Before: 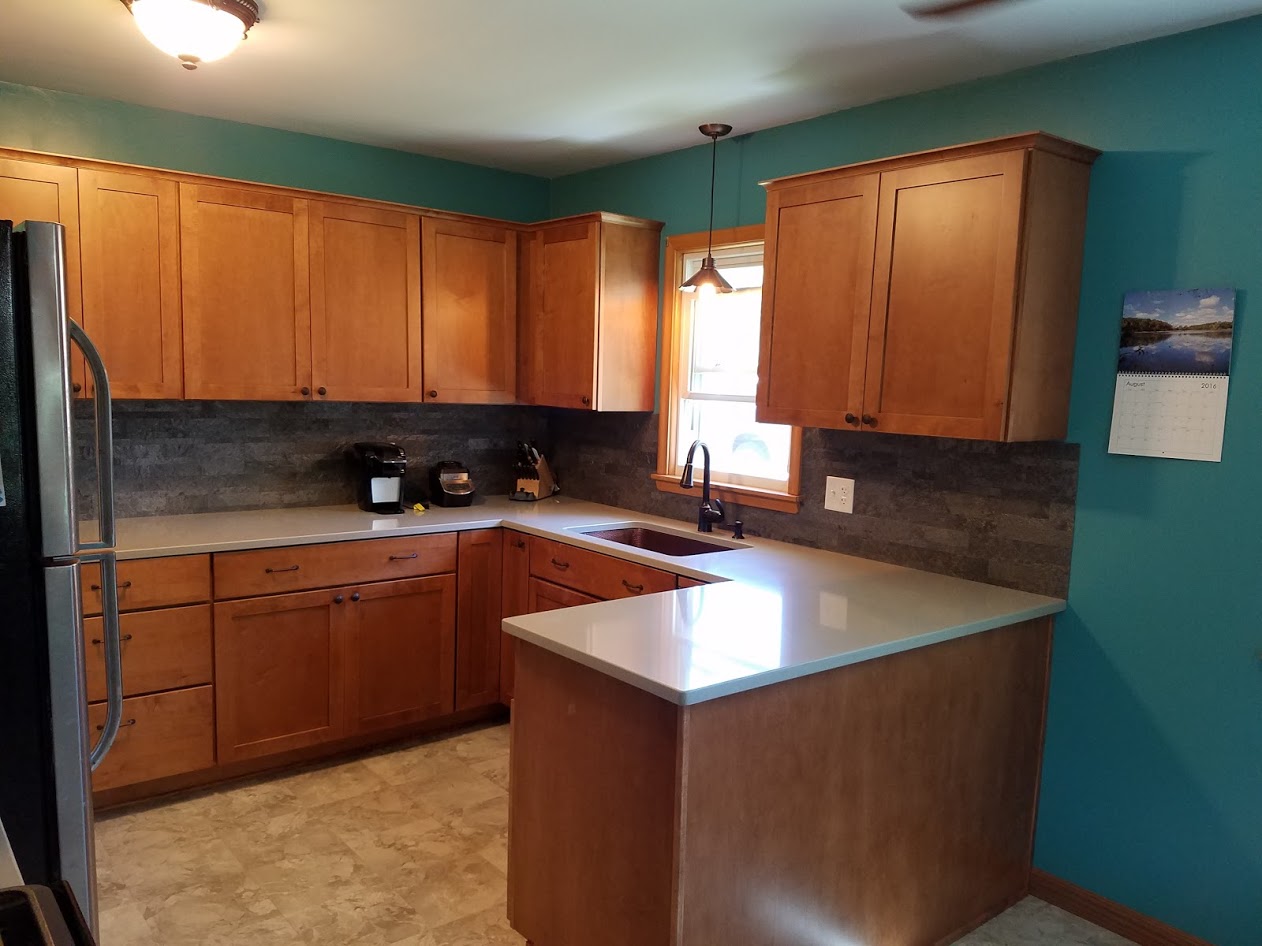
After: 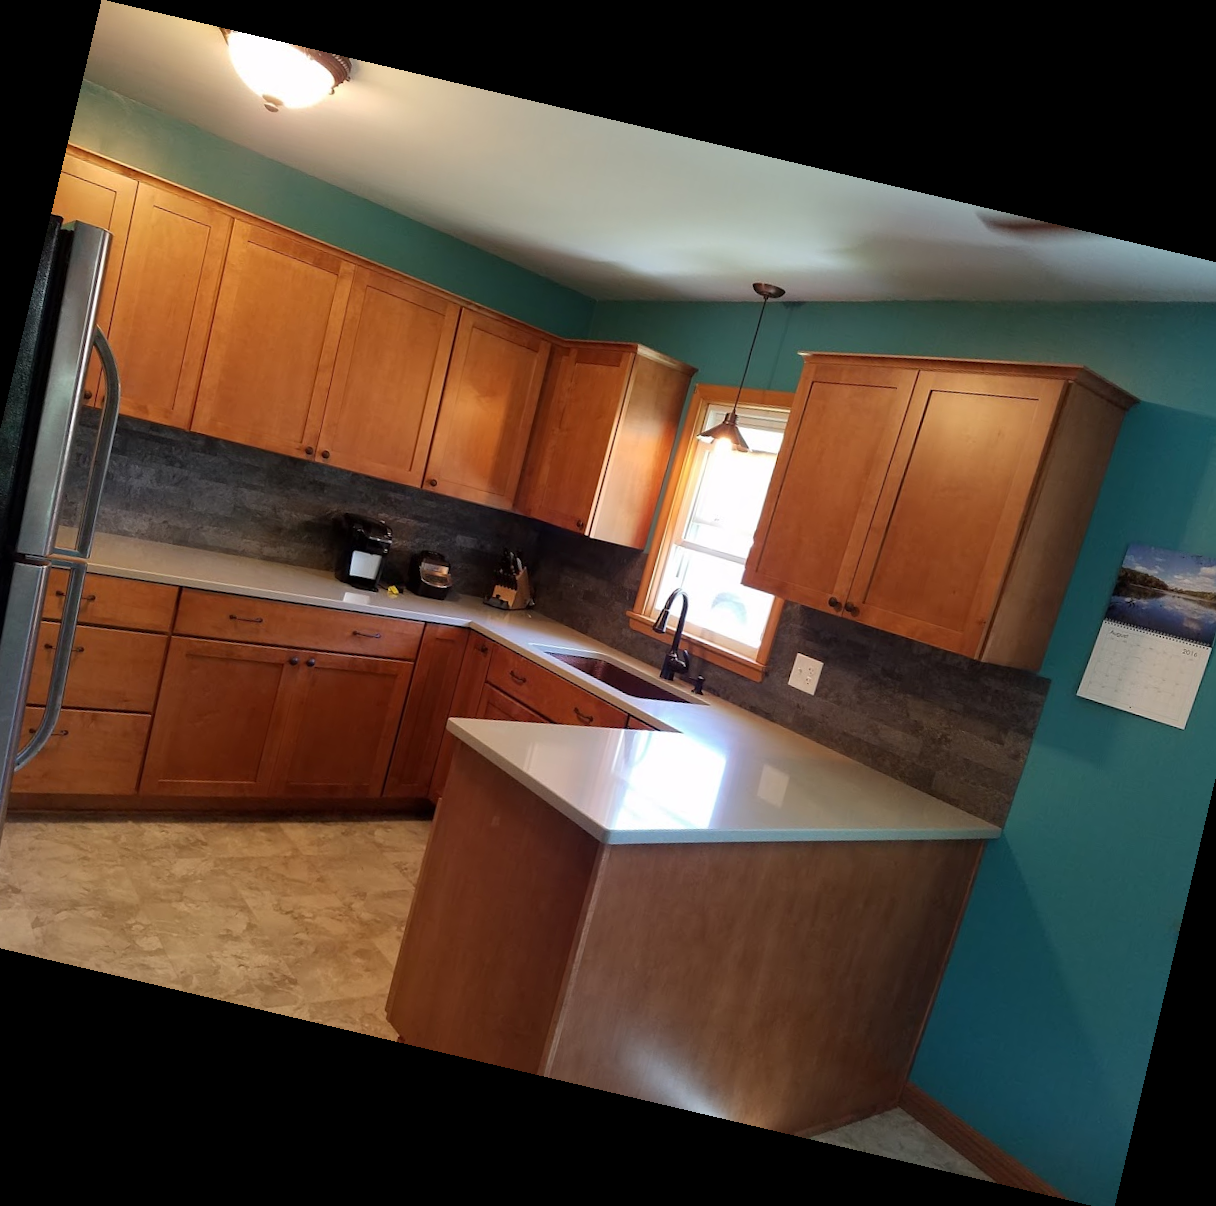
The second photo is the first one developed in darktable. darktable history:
rotate and perspective: rotation 13.27°, automatic cropping off
crop: left 8.026%, right 7.374%
